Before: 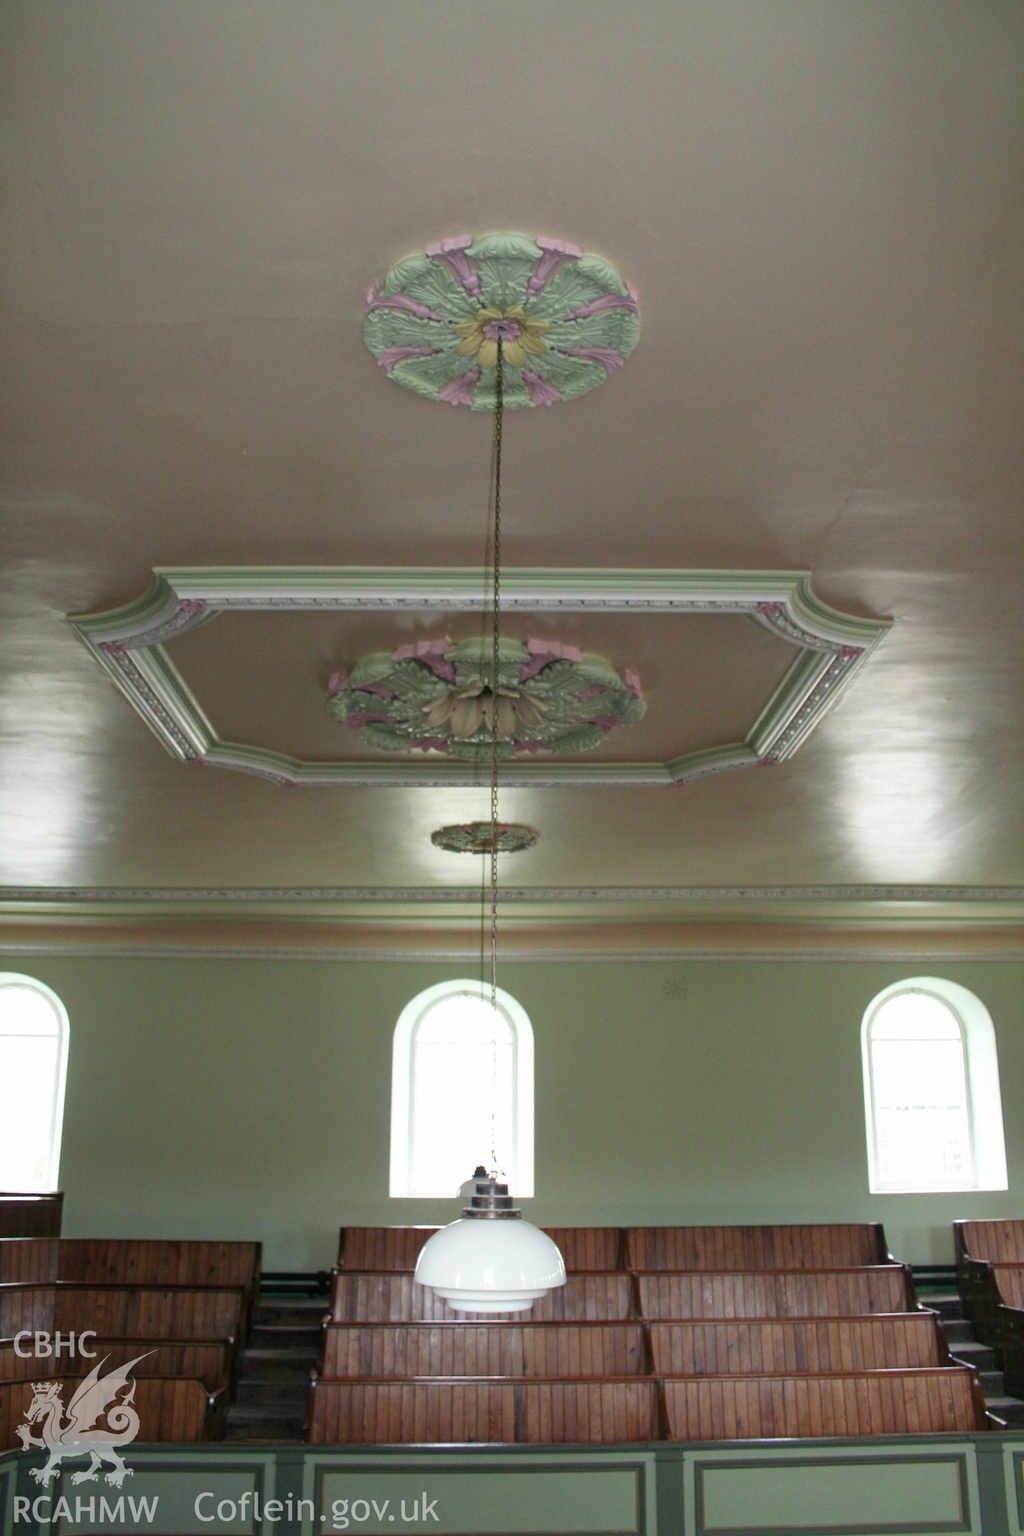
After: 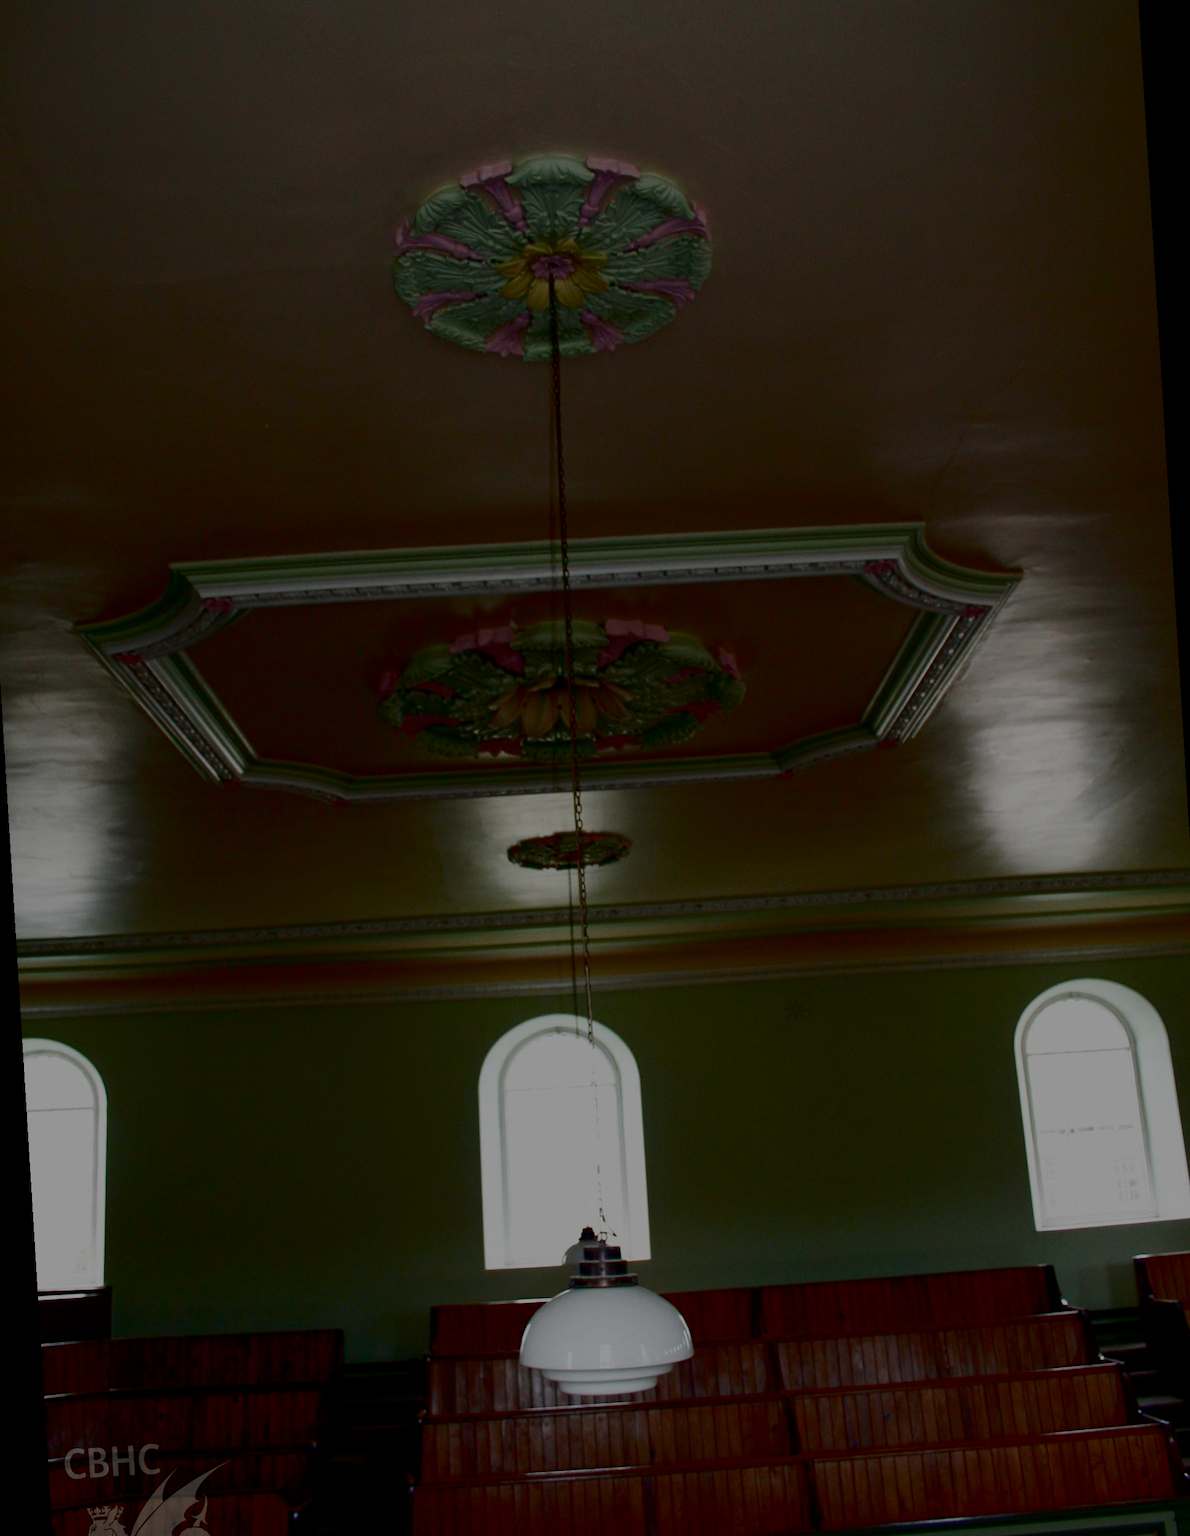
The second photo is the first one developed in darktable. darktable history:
contrast brightness saturation: contrast 0.09, brightness -0.59, saturation 0.17
rotate and perspective: rotation -3.52°, crop left 0.036, crop right 0.964, crop top 0.081, crop bottom 0.919
filmic rgb: middle gray luminance 29%, black relative exposure -10.3 EV, white relative exposure 5.5 EV, threshold 6 EV, target black luminance 0%, hardness 3.95, latitude 2.04%, contrast 1.132, highlights saturation mix 5%, shadows ↔ highlights balance 15.11%, preserve chrominance no, color science v3 (2019), use custom middle-gray values true, iterations of high-quality reconstruction 0, enable highlight reconstruction true
